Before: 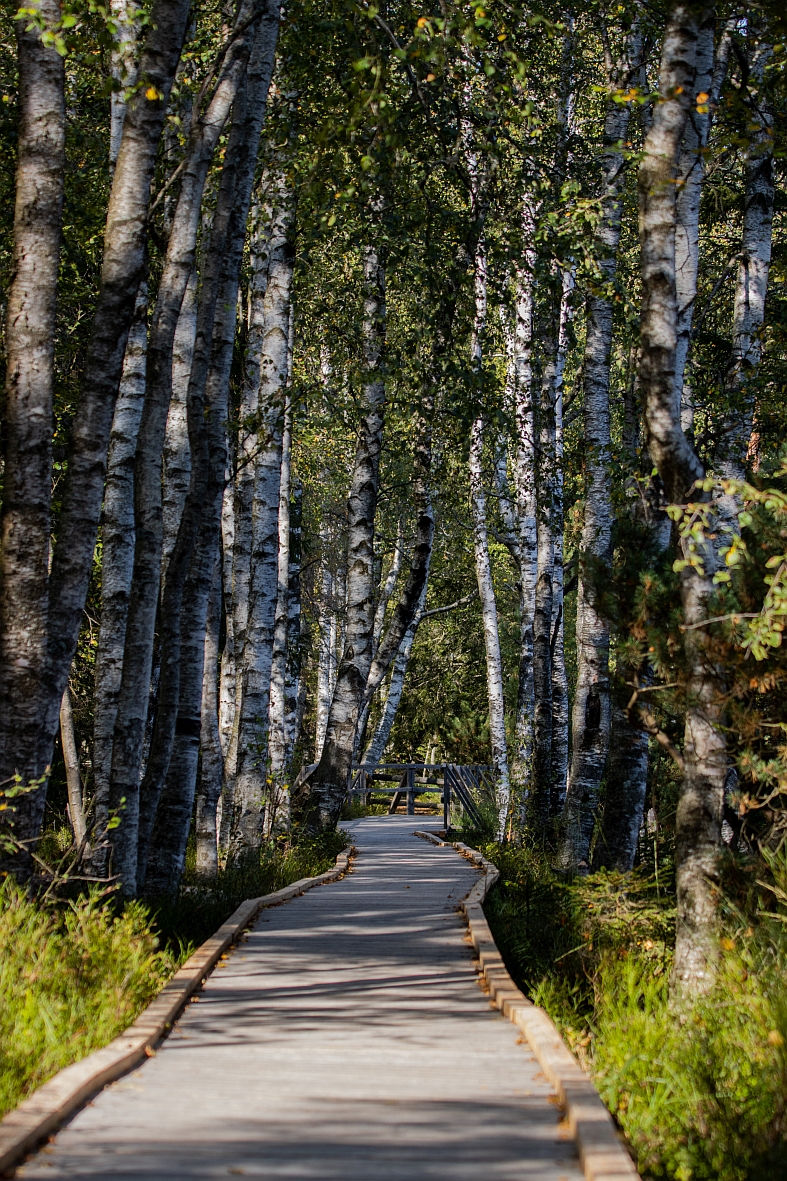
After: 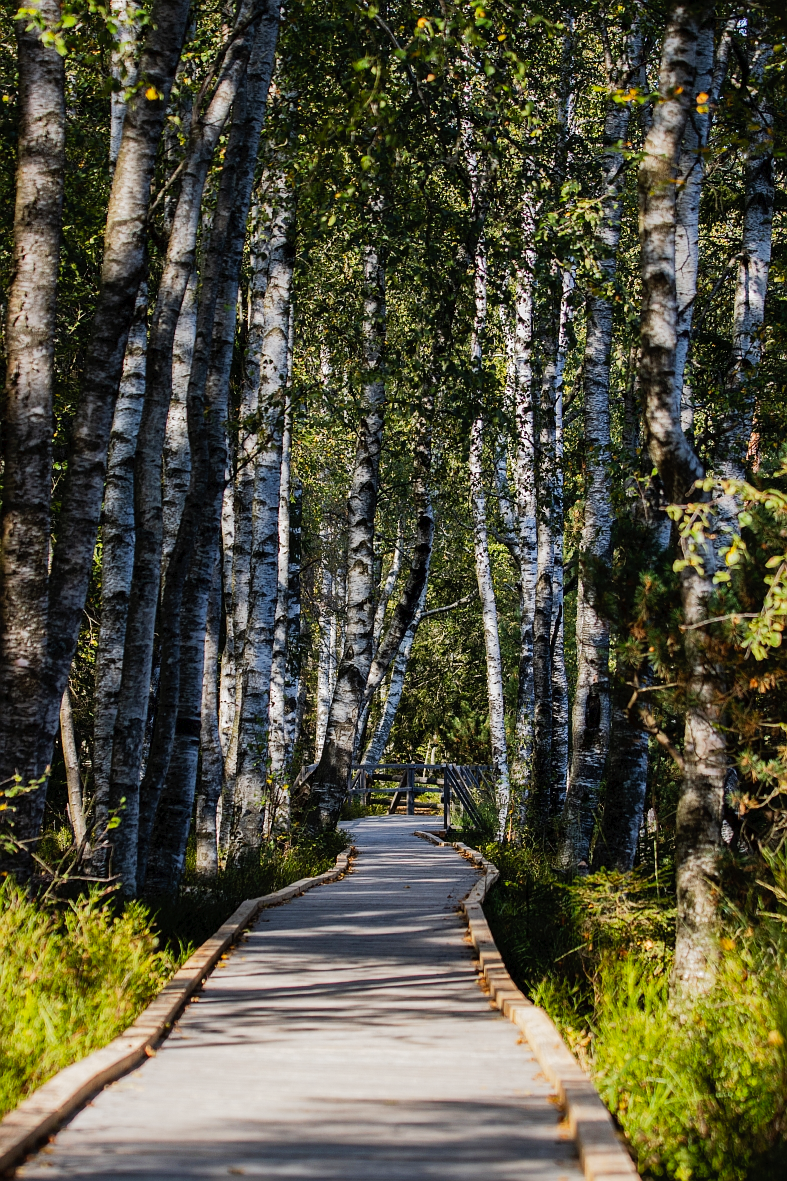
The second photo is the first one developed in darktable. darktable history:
tone equalizer: edges refinement/feathering 500, mask exposure compensation -1.57 EV, preserve details no
tone curve: curves: ch0 [(0, 0) (0.003, 0.014) (0.011, 0.019) (0.025, 0.026) (0.044, 0.037) (0.069, 0.053) (0.1, 0.083) (0.136, 0.121) (0.177, 0.163) (0.224, 0.22) (0.277, 0.281) (0.335, 0.354) (0.399, 0.436) (0.468, 0.526) (0.543, 0.612) (0.623, 0.706) (0.709, 0.79) (0.801, 0.858) (0.898, 0.925) (1, 1)], preserve colors none
